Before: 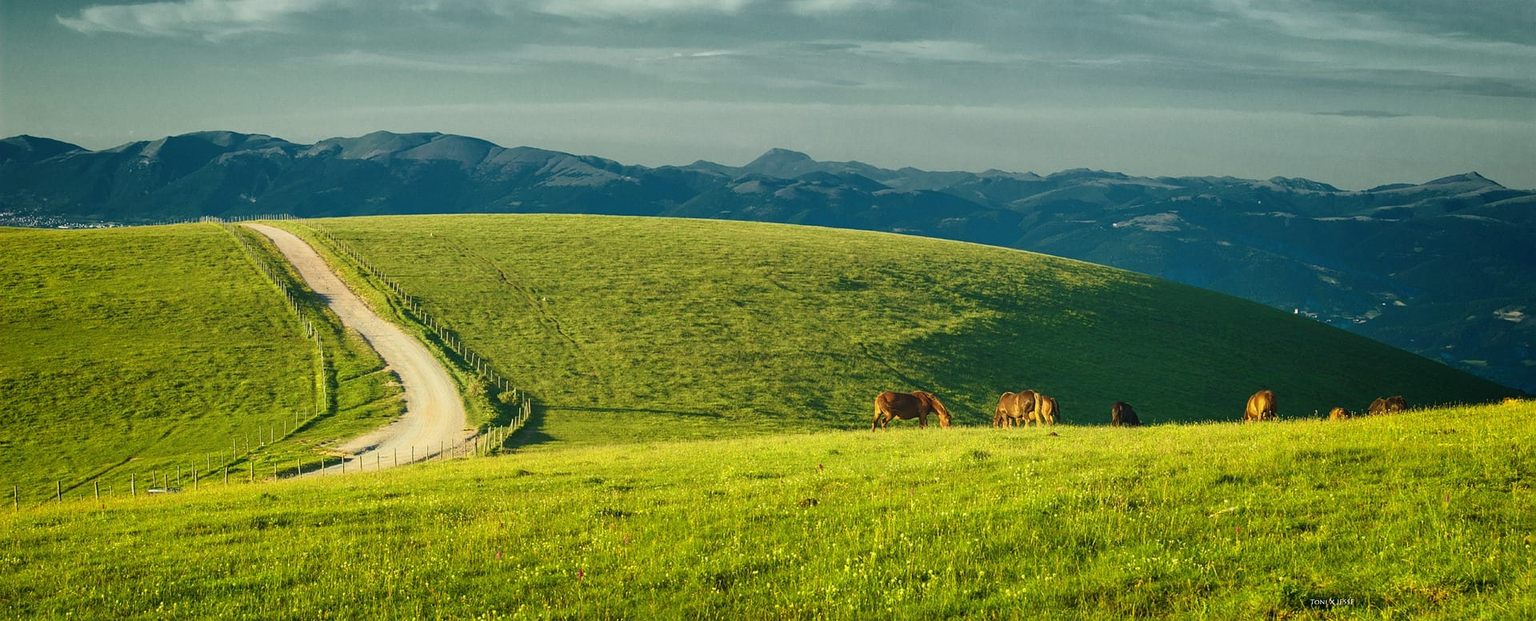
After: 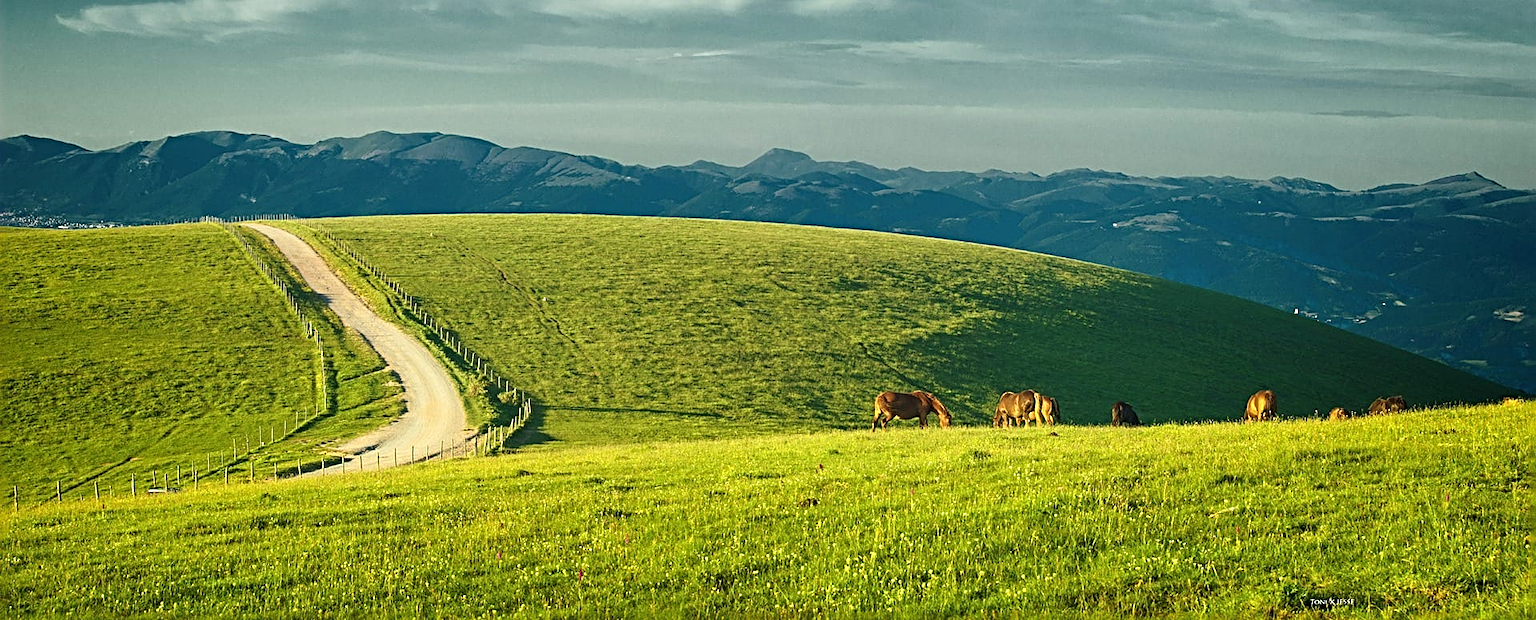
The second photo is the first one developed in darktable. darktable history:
sharpen: radius 4
exposure: exposure 0.2 EV, compensate highlight preservation false
